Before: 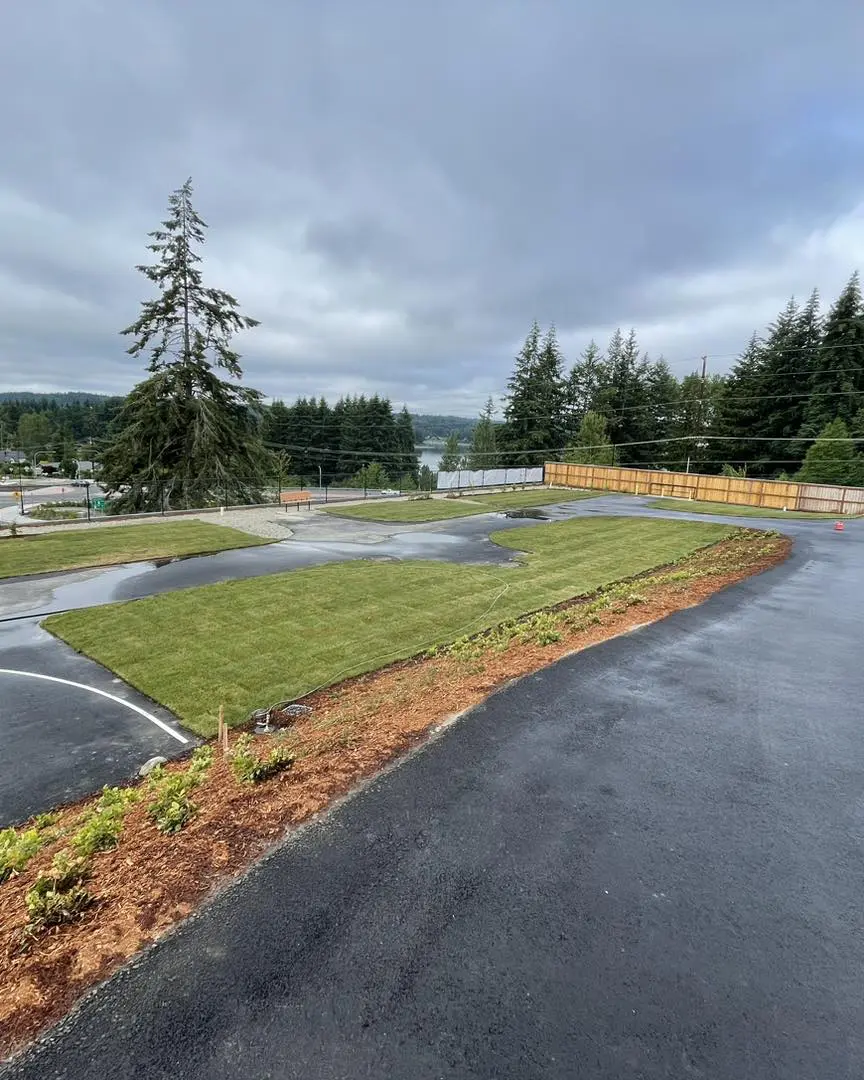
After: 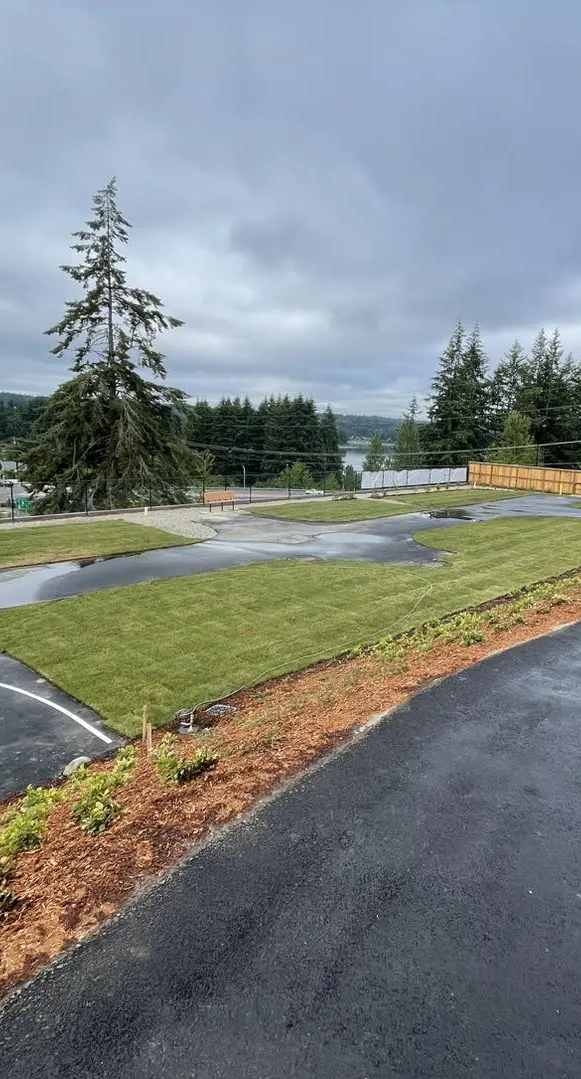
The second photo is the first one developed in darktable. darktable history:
crop and rotate: left 8.82%, right 23.853%
